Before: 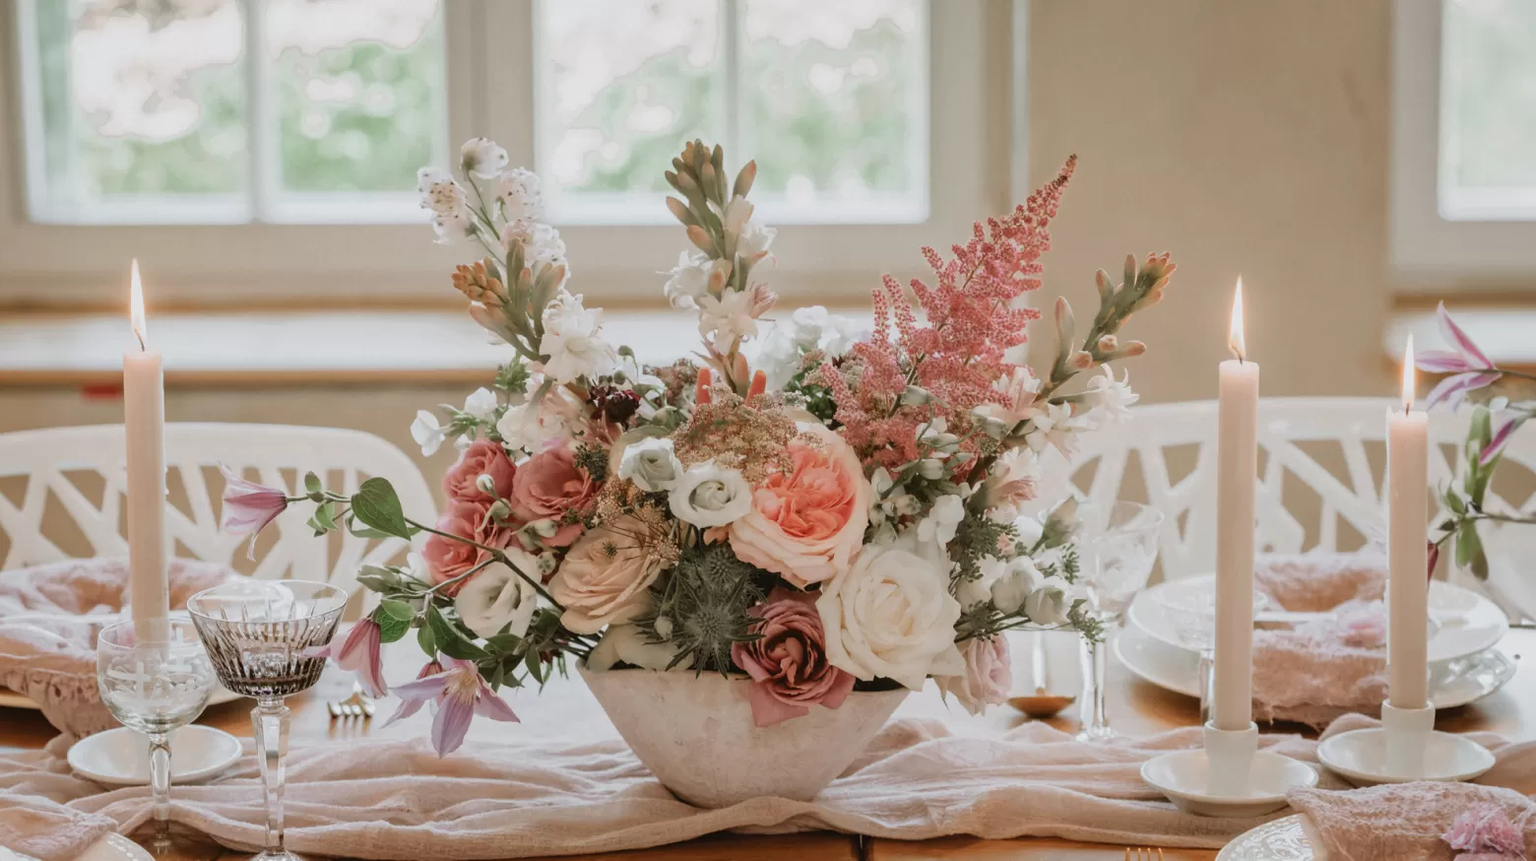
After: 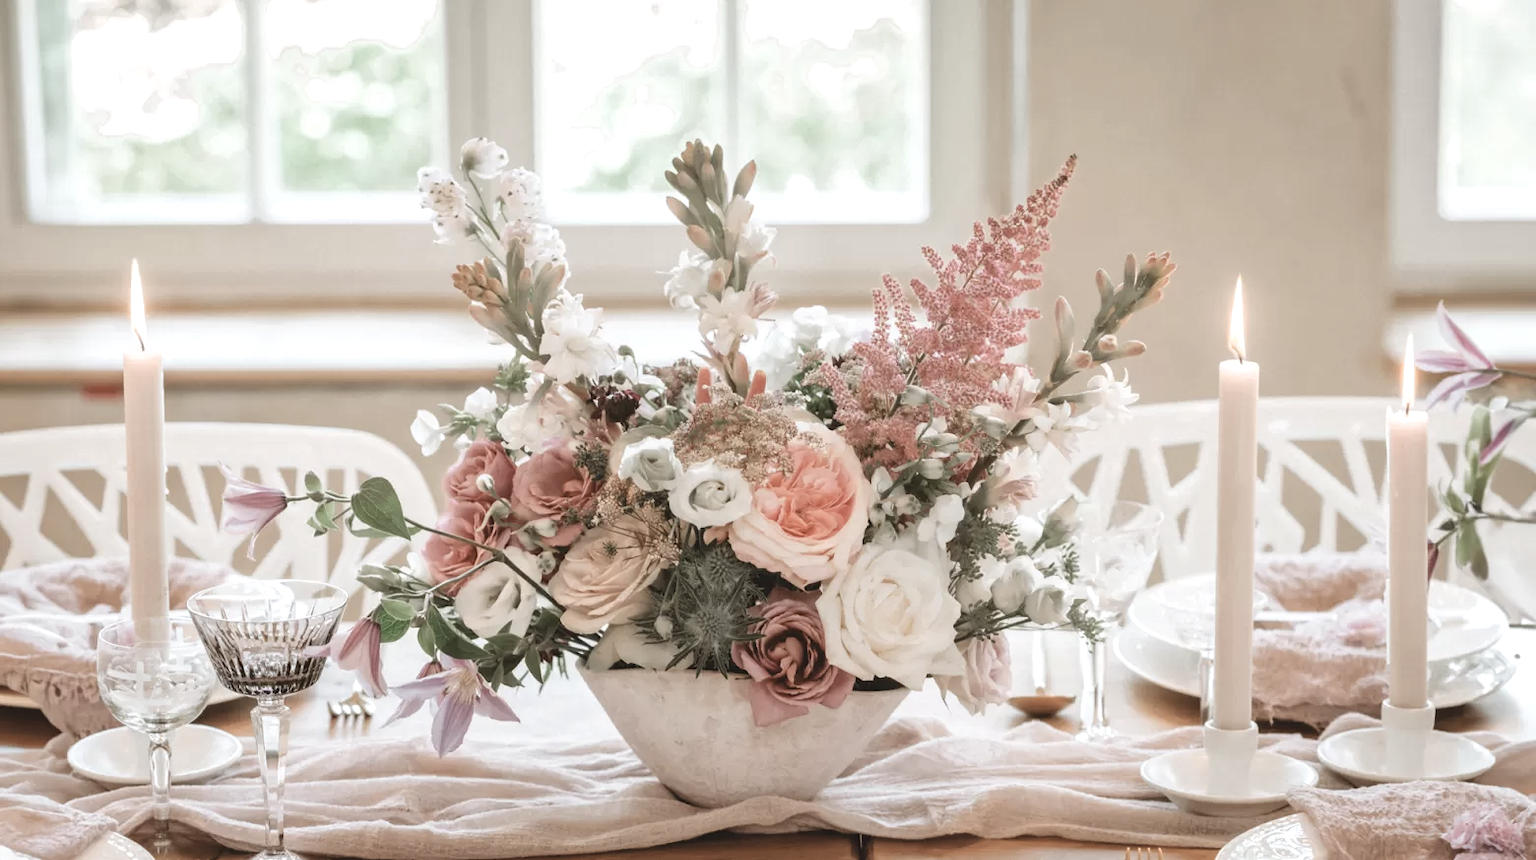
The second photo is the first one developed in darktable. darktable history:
exposure: black level correction 0, exposure 0.703 EV, compensate highlight preservation false
contrast brightness saturation: contrast -0.048, saturation -0.415
